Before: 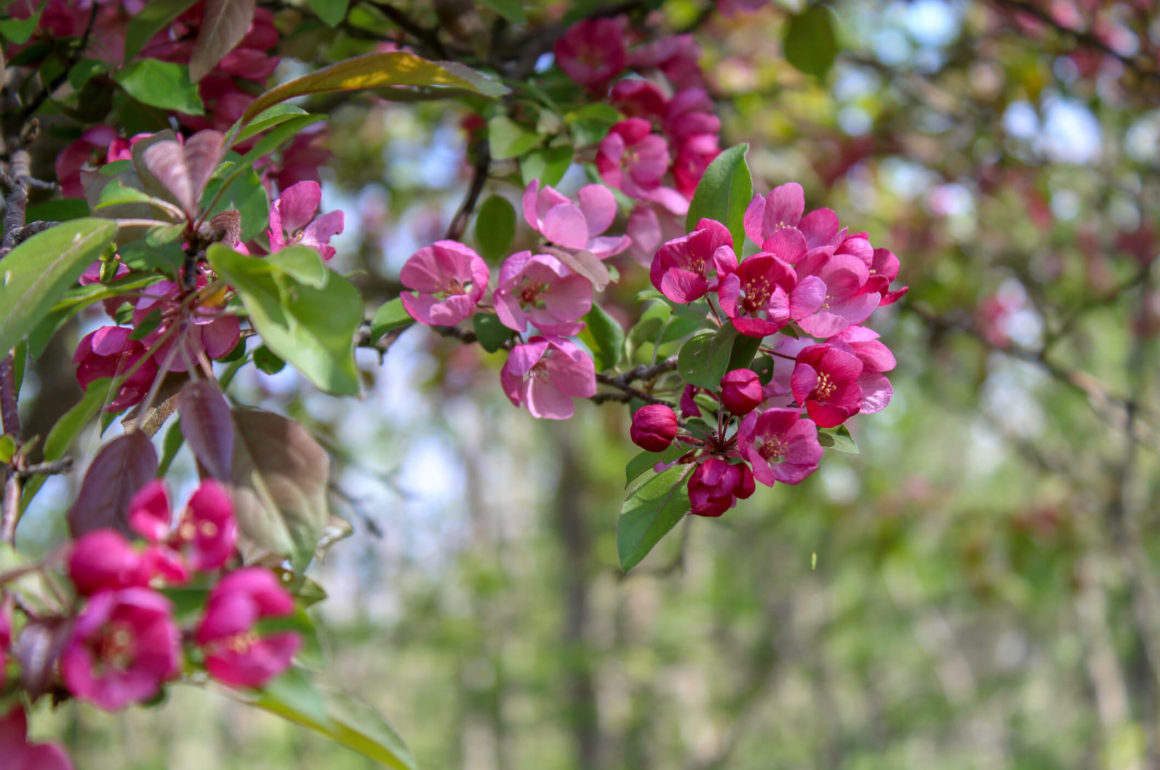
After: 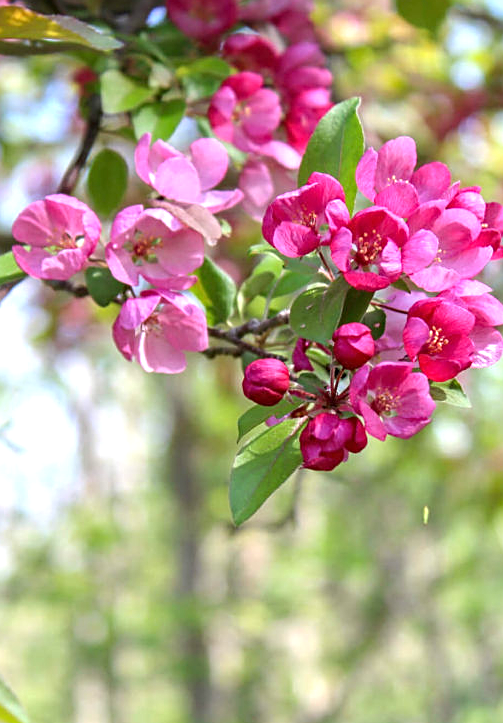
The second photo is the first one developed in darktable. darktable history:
exposure: black level correction 0, exposure 0.9 EV, compensate exposure bias true, compensate highlight preservation false
crop: left 33.452%, top 6.025%, right 23.155%
sharpen: on, module defaults
